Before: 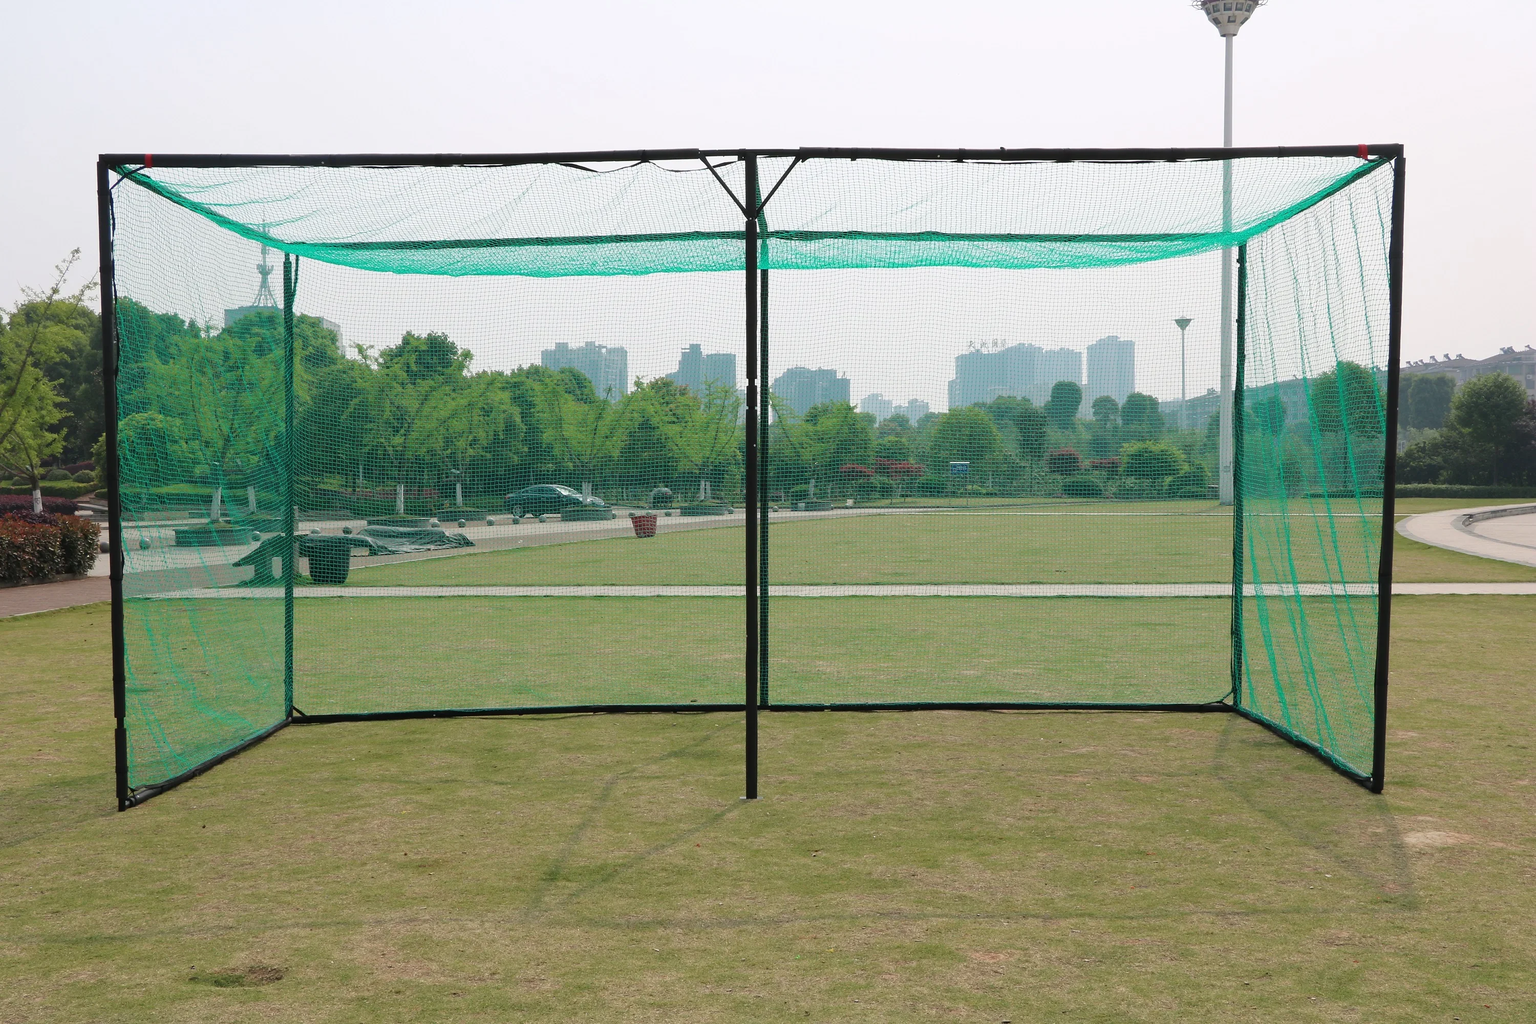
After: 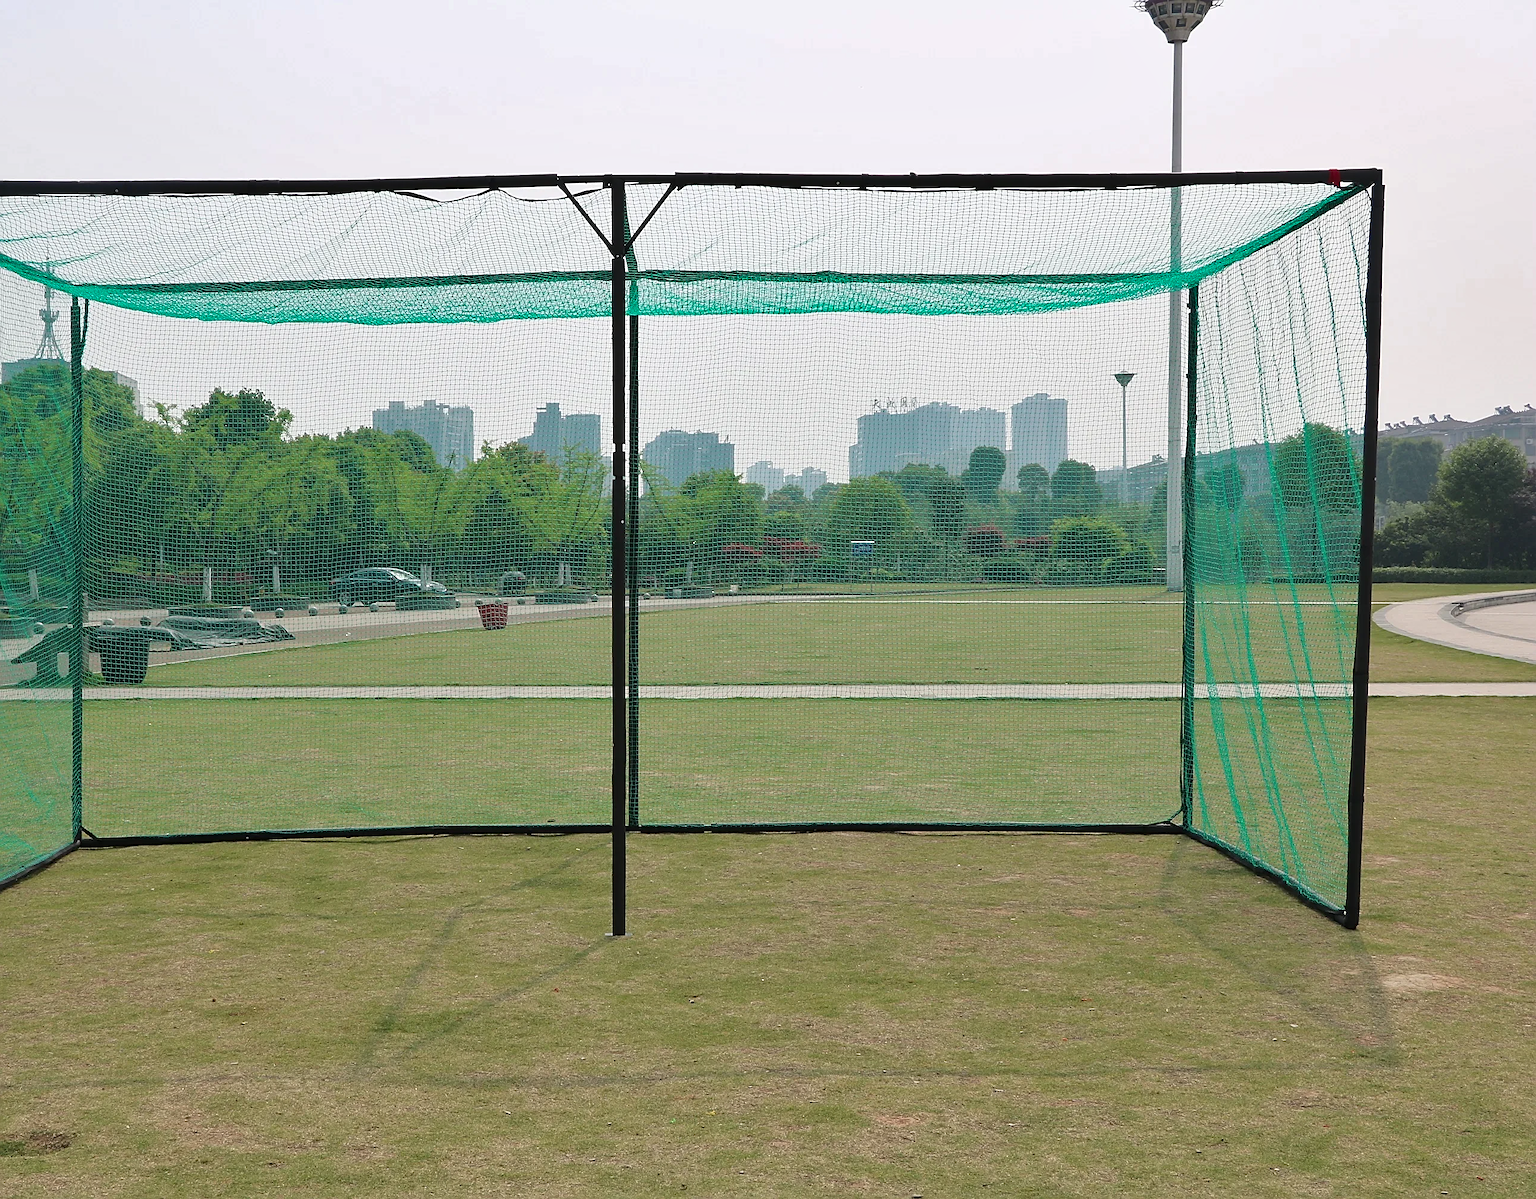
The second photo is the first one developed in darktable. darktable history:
exposure: compensate highlight preservation false
sharpen: amount 0.6
shadows and highlights: shadows 22.7, highlights -48.71, soften with gaussian
crop and rotate: left 14.584%
